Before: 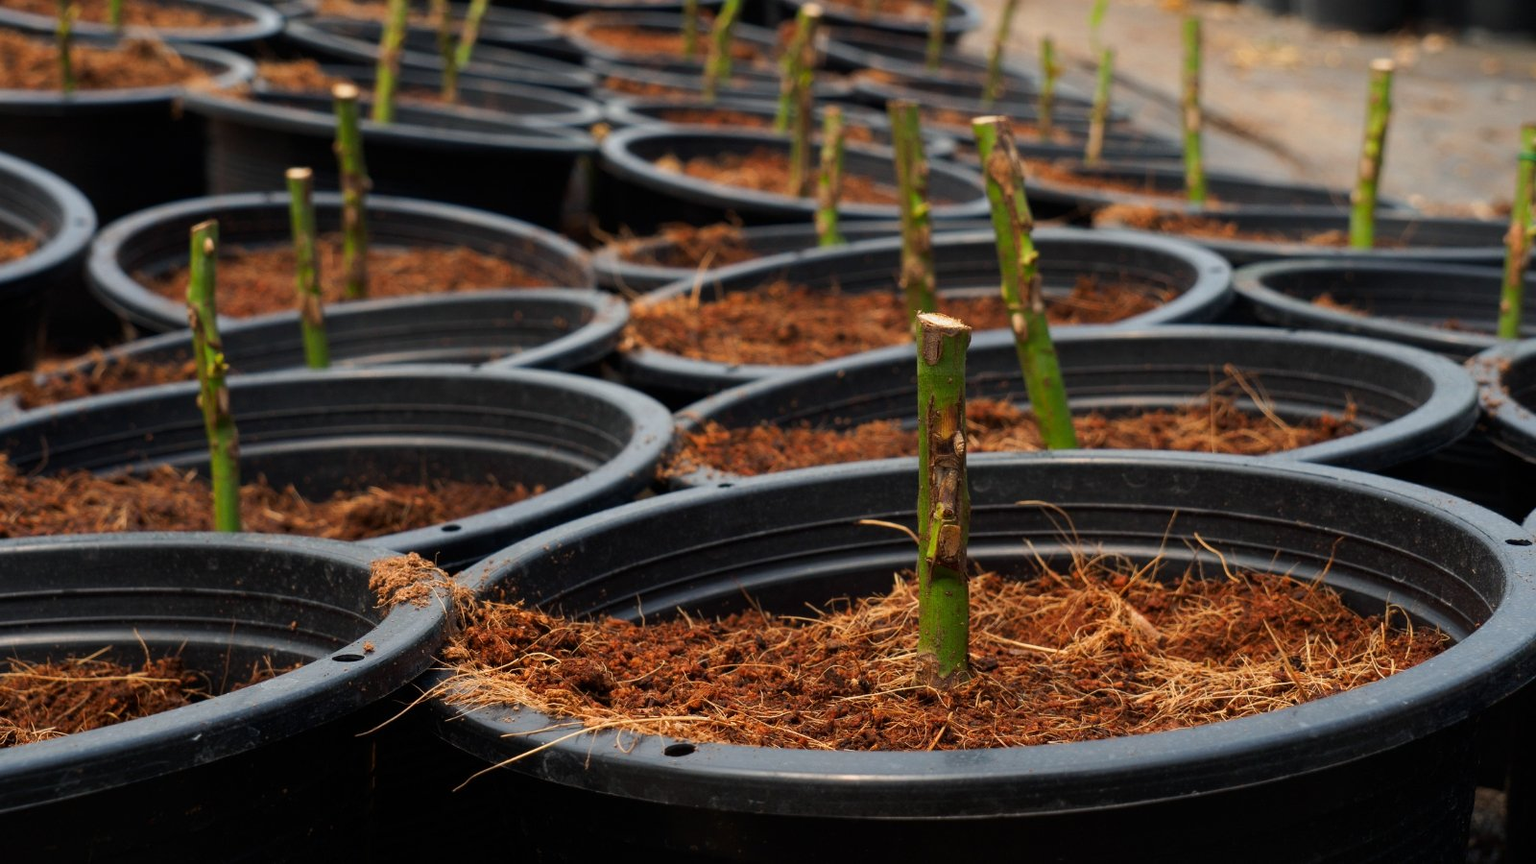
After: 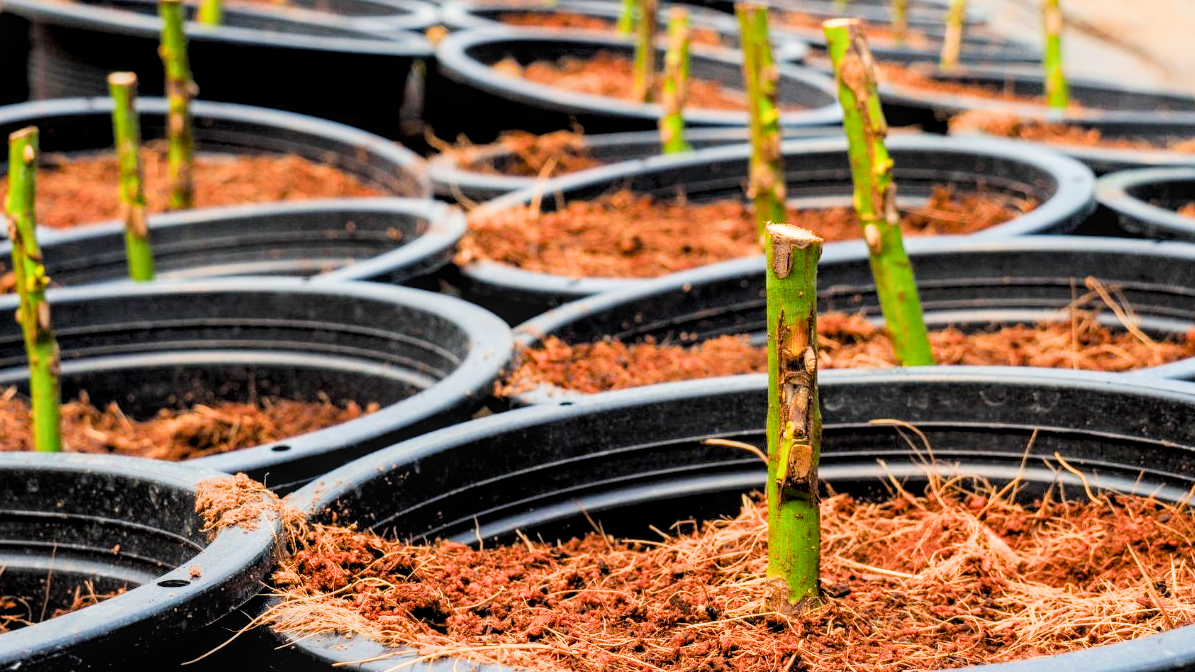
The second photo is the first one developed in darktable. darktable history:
crop and rotate: left 11.831%, top 11.346%, right 13.429%, bottom 13.899%
tone equalizer: -8 EV -0.417 EV, -7 EV -0.389 EV, -6 EV -0.333 EV, -5 EV -0.222 EV, -3 EV 0.222 EV, -2 EV 0.333 EV, -1 EV 0.389 EV, +0 EV 0.417 EV, edges refinement/feathering 500, mask exposure compensation -1.57 EV, preserve details no
local contrast: detail 130%
color balance rgb: perceptual saturation grading › global saturation 20%, global vibrance 20%
exposure: black level correction 0, exposure 1.741 EV, compensate exposure bias true, compensate highlight preservation false
filmic rgb: black relative exposure -6.98 EV, white relative exposure 5.63 EV, hardness 2.86
rgb levels: levels [[0.01, 0.419, 0.839], [0, 0.5, 1], [0, 0.5, 1]]
